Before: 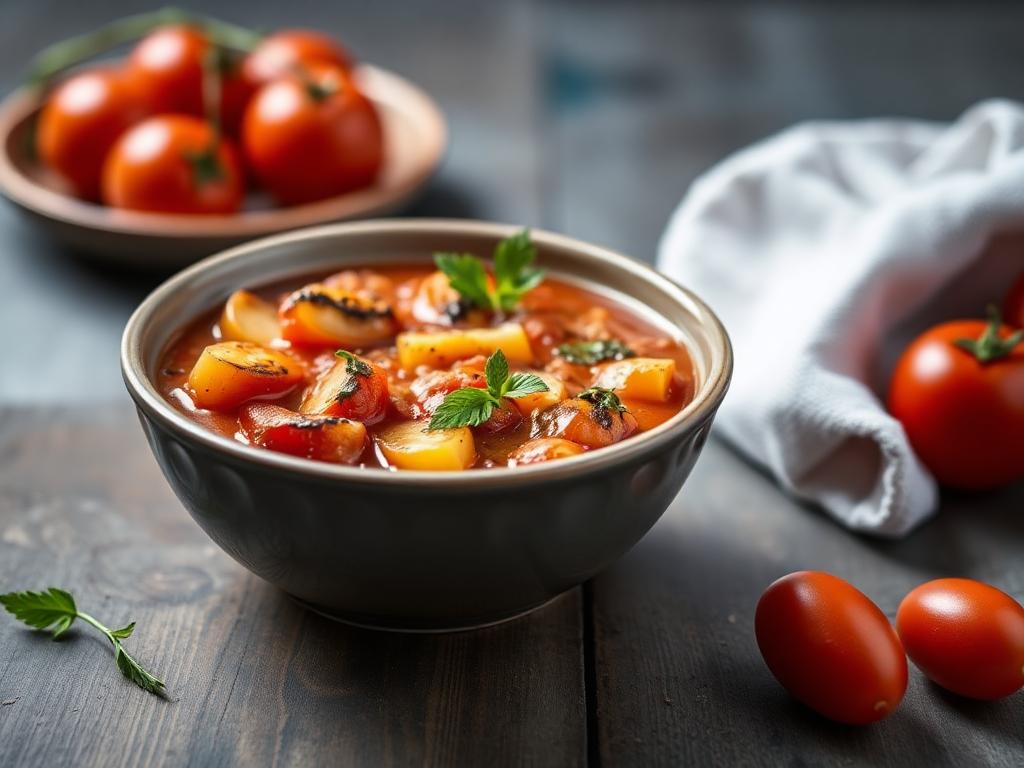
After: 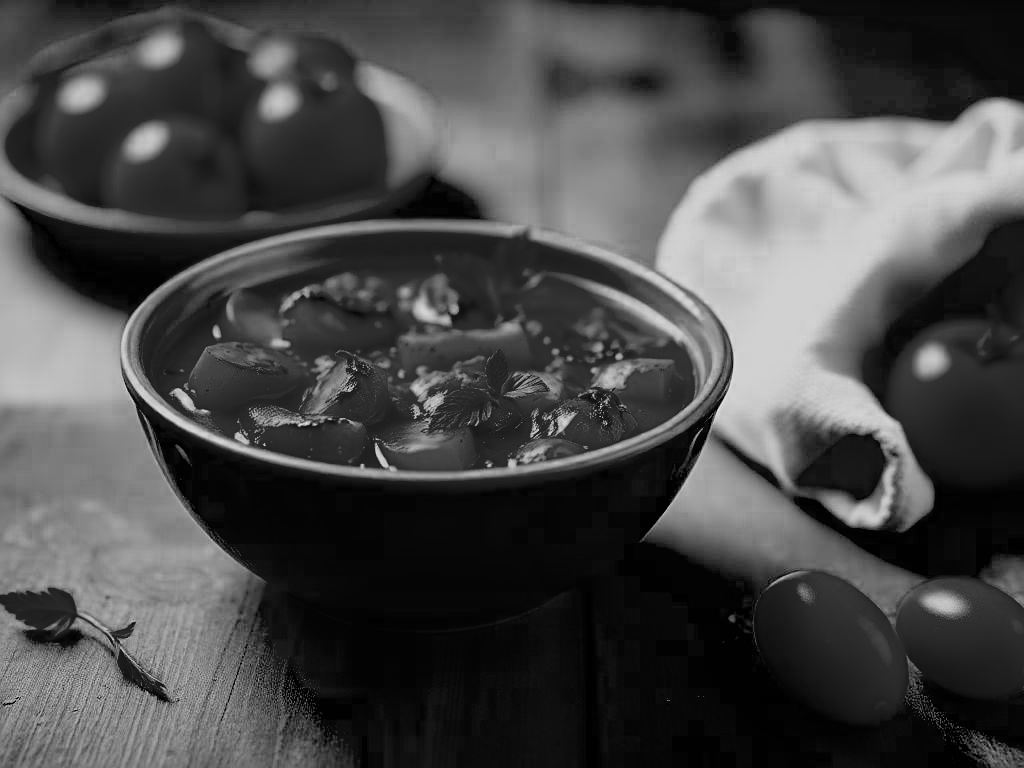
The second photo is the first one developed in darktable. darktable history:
filmic rgb: black relative exposure -13 EV, threshold 3 EV, target white luminance 85%, hardness 6.3, latitude 42.11%, contrast 0.858, shadows ↔ highlights balance 8.63%, color science v4 (2020), enable highlight reconstruction true
sharpen: on, module defaults
exposure: black level correction 0.056, compensate highlight preservation false
color zones: curves: ch0 [(0.287, 0.048) (0.493, 0.484) (0.737, 0.816)]; ch1 [(0, 0) (0.143, 0) (0.286, 0) (0.429, 0) (0.571, 0) (0.714, 0) (0.857, 0)]
